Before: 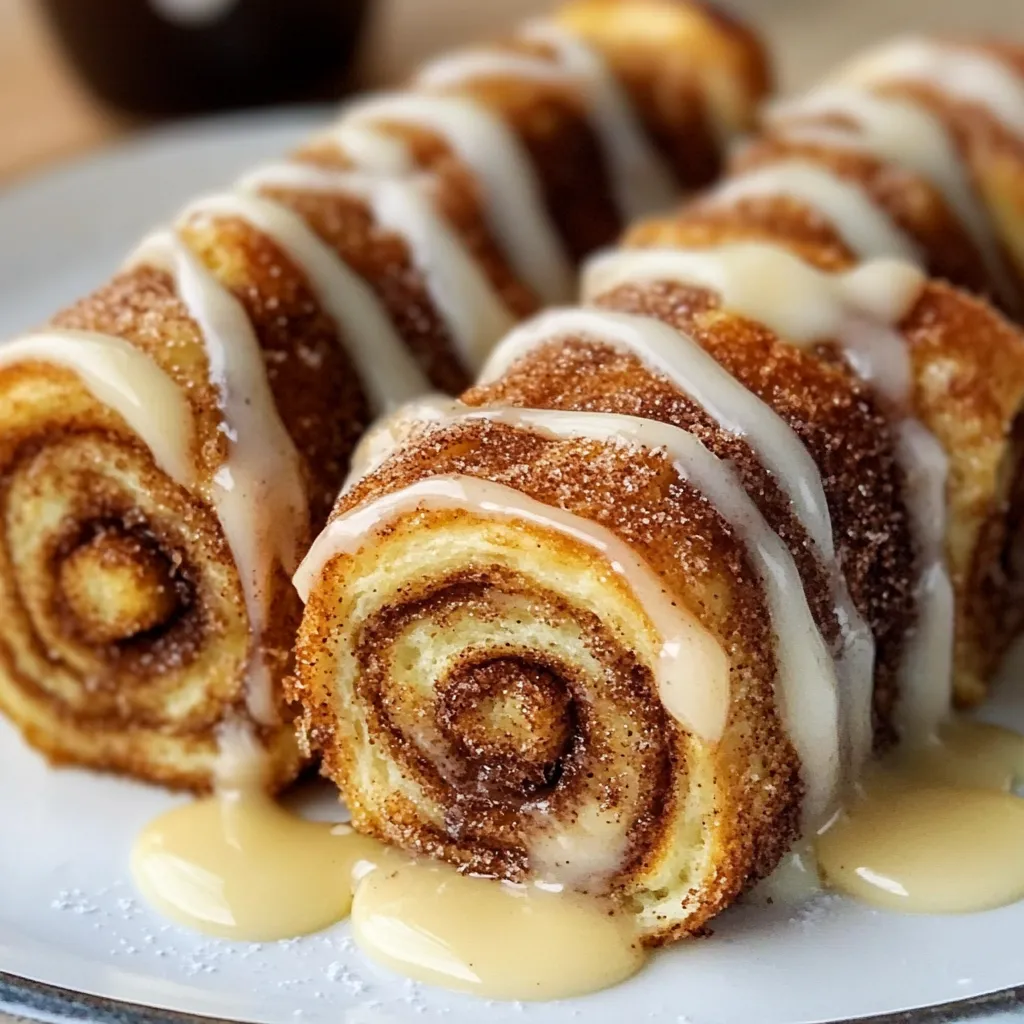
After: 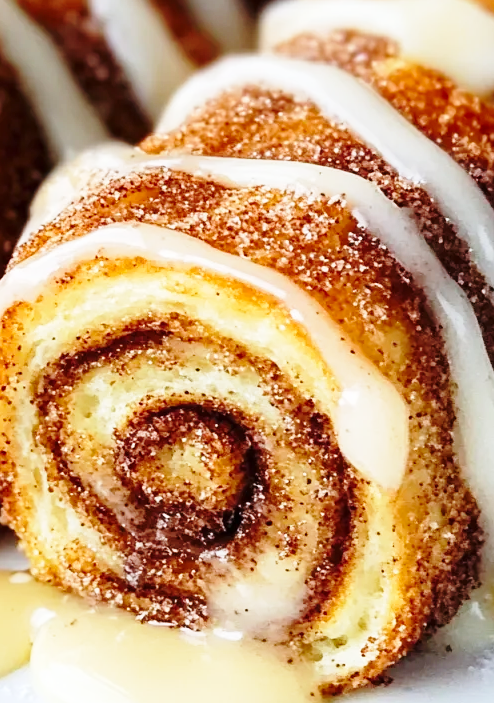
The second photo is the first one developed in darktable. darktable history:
base curve: curves: ch0 [(0, 0) (0.028, 0.03) (0.121, 0.232) (0.46, 0.748) (0.859, 0.968) (1, 1)], preserve colors none
color calibration: x 0.355, y 0.367, temperature 4700.38 K
crop: left 31.379%, top 24.658%, right 20.326%, bottom 6.628%
